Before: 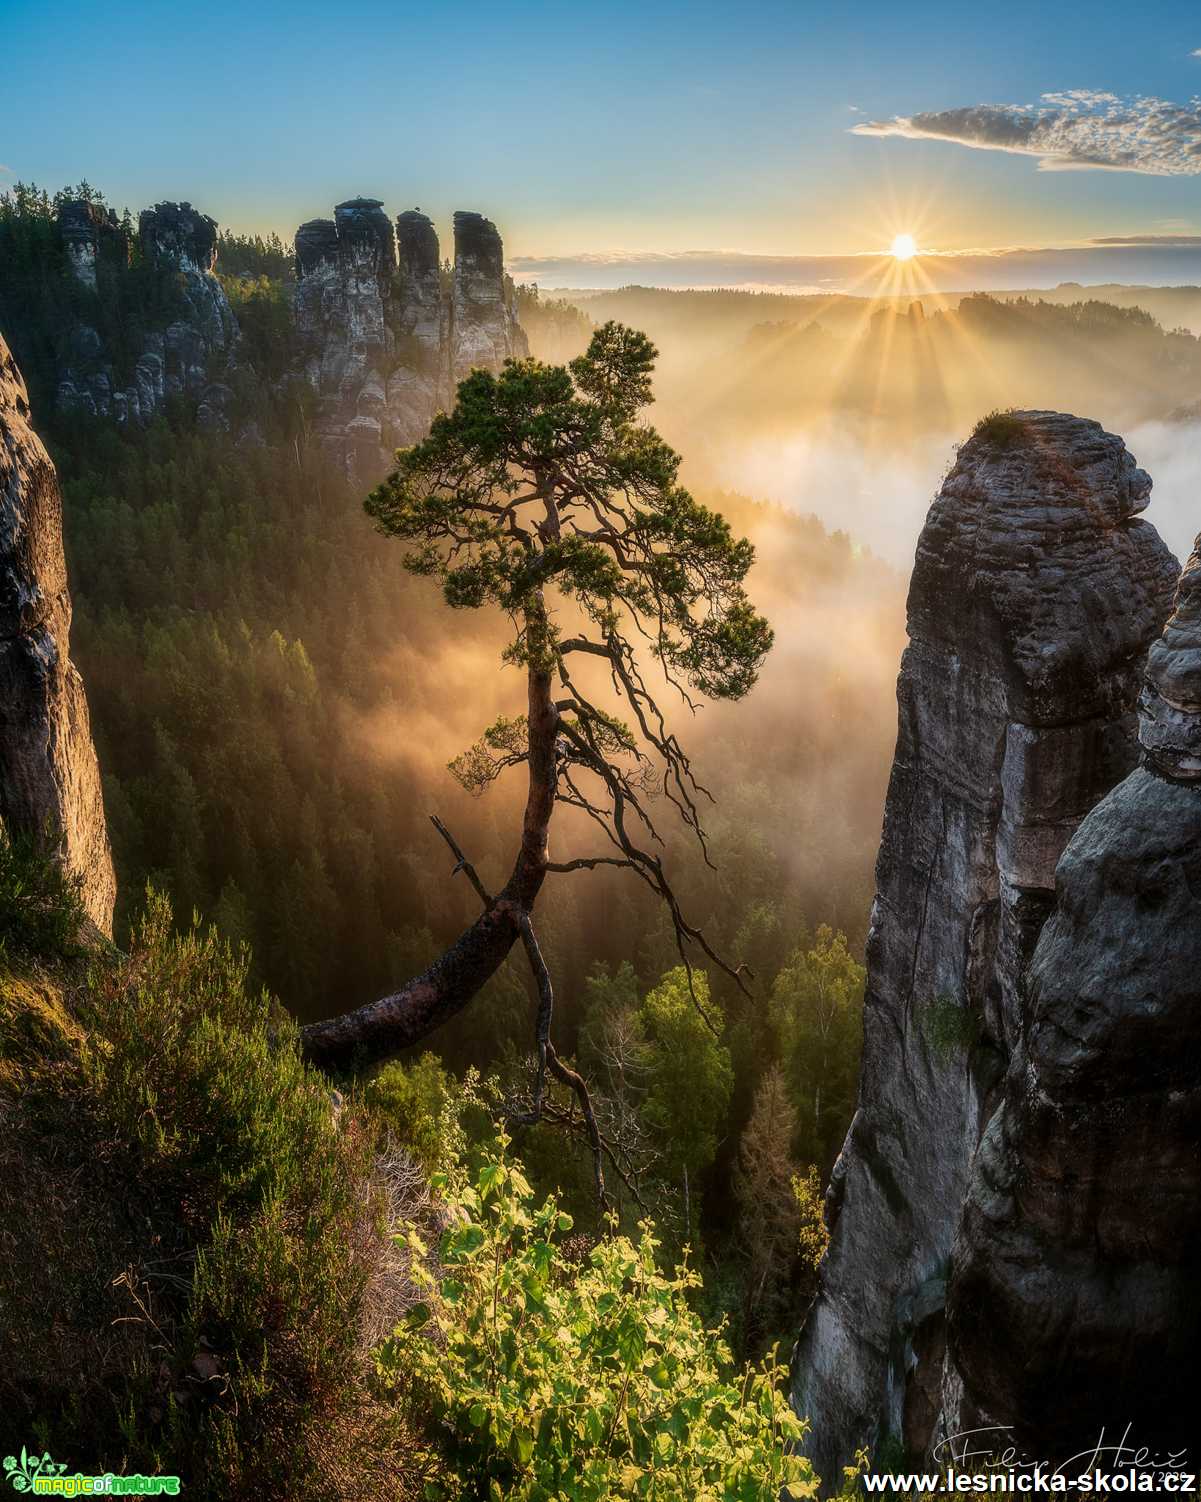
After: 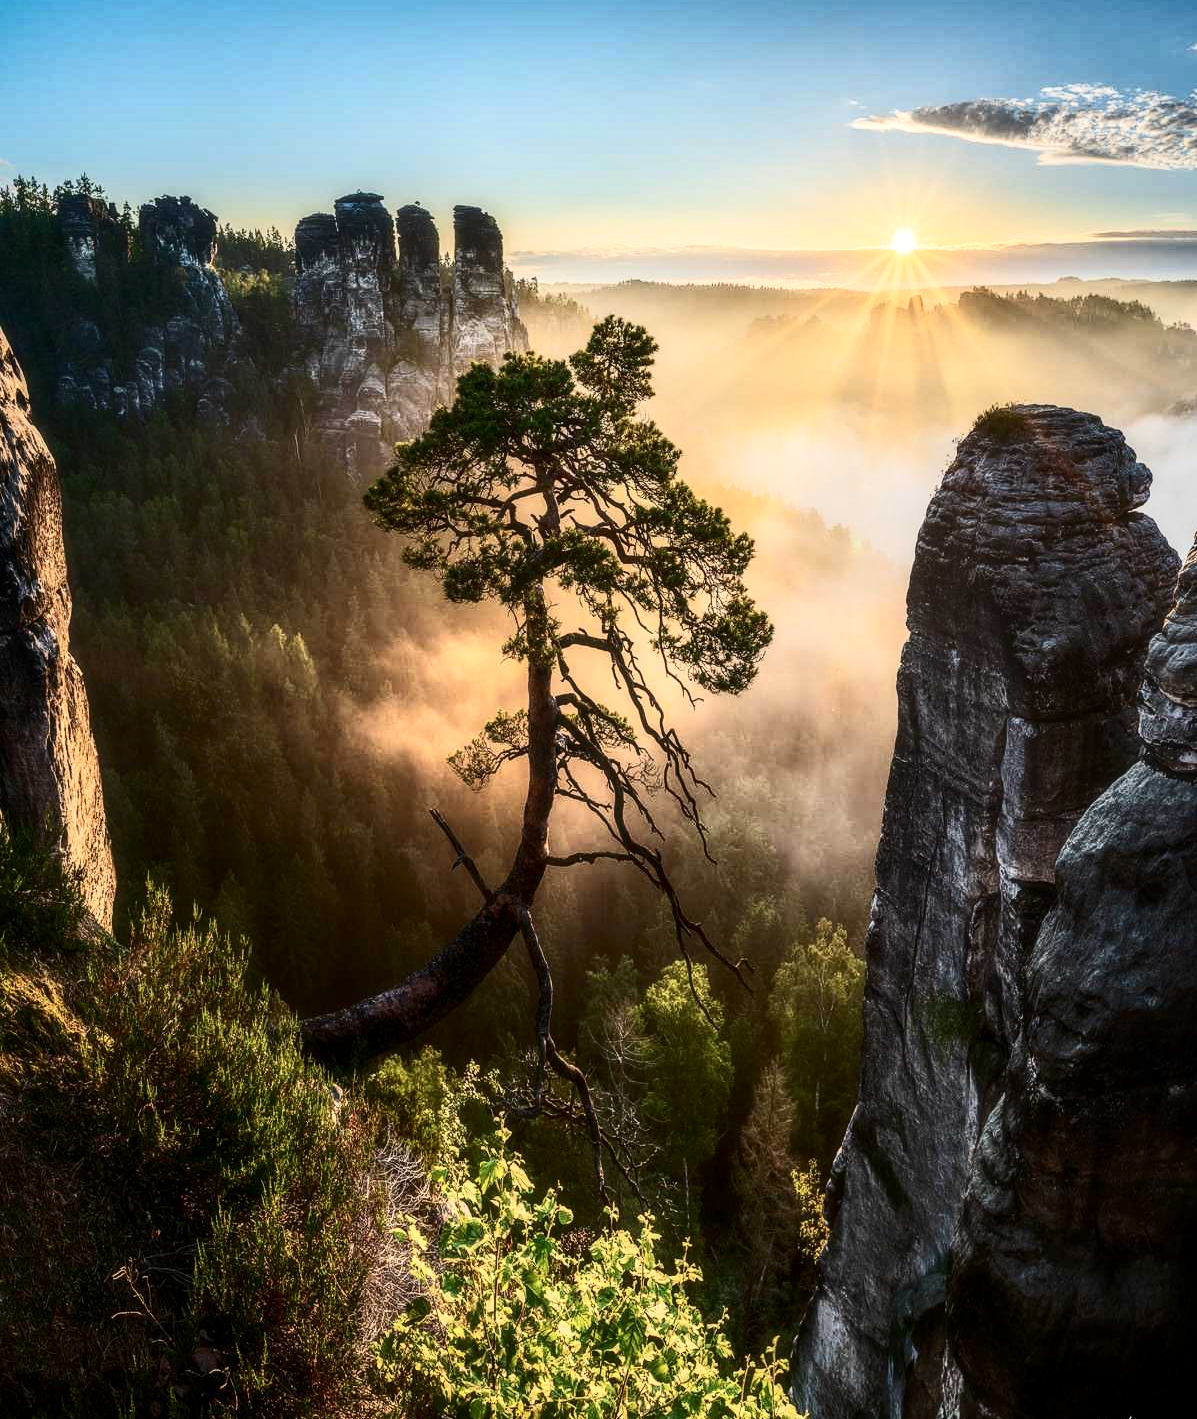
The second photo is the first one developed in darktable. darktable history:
local contrast: on, module defaults
contrast brightness saturation: contrast 0.389, brightness 0.104
crop: top 0.405%, right 0.262%, bottom 5.055%
